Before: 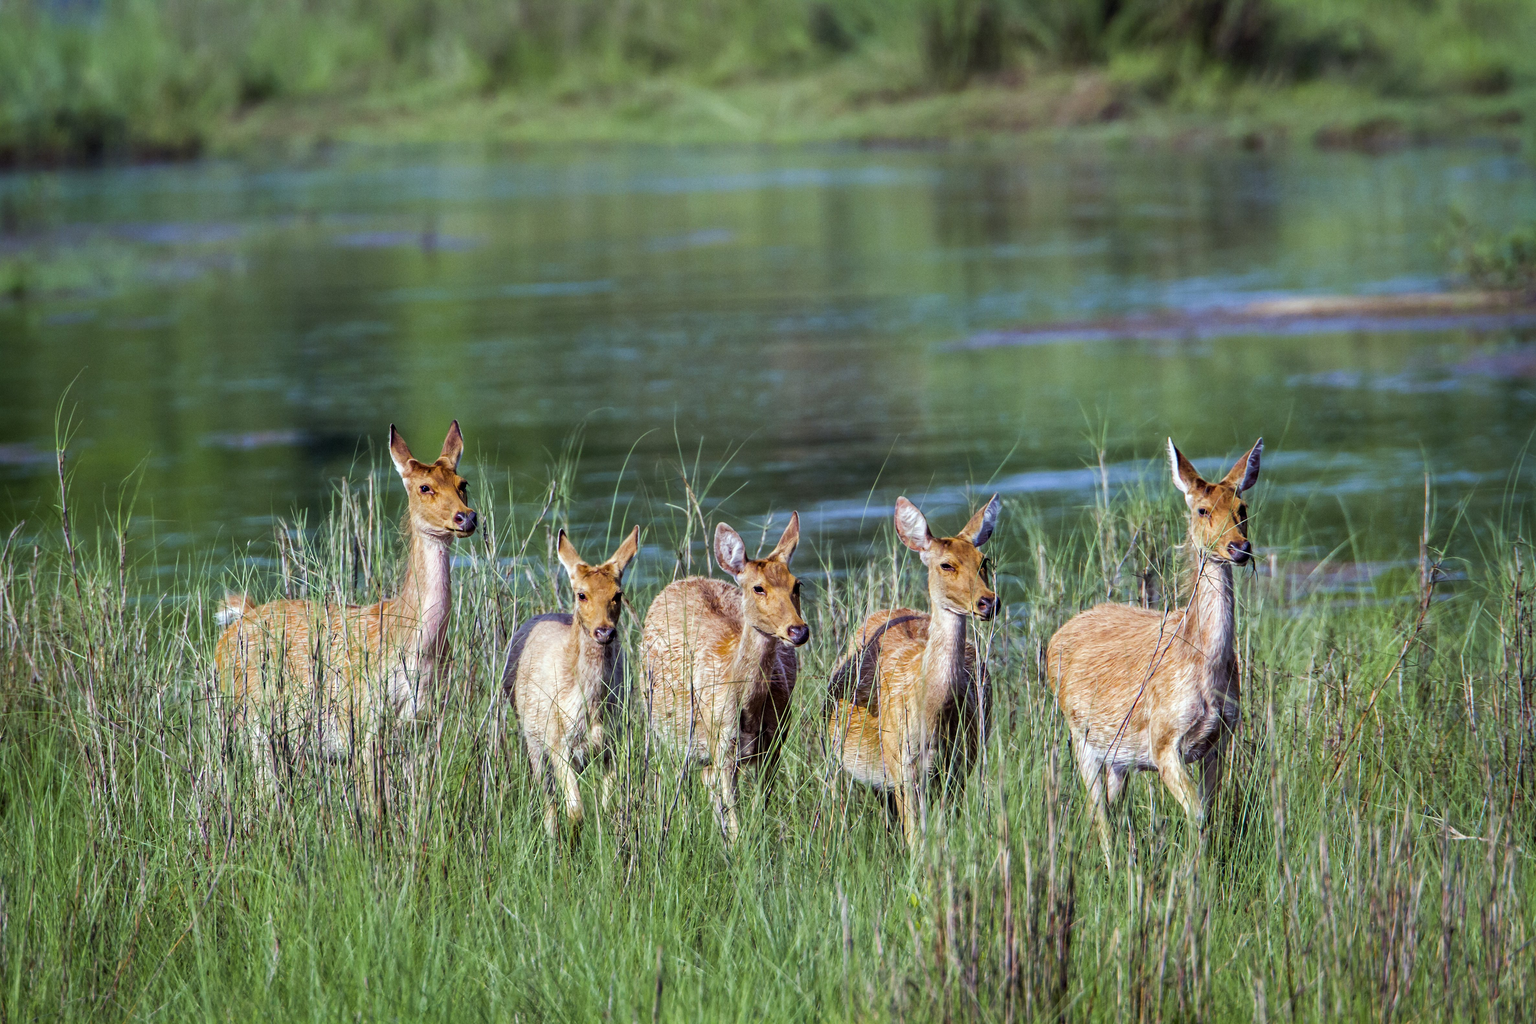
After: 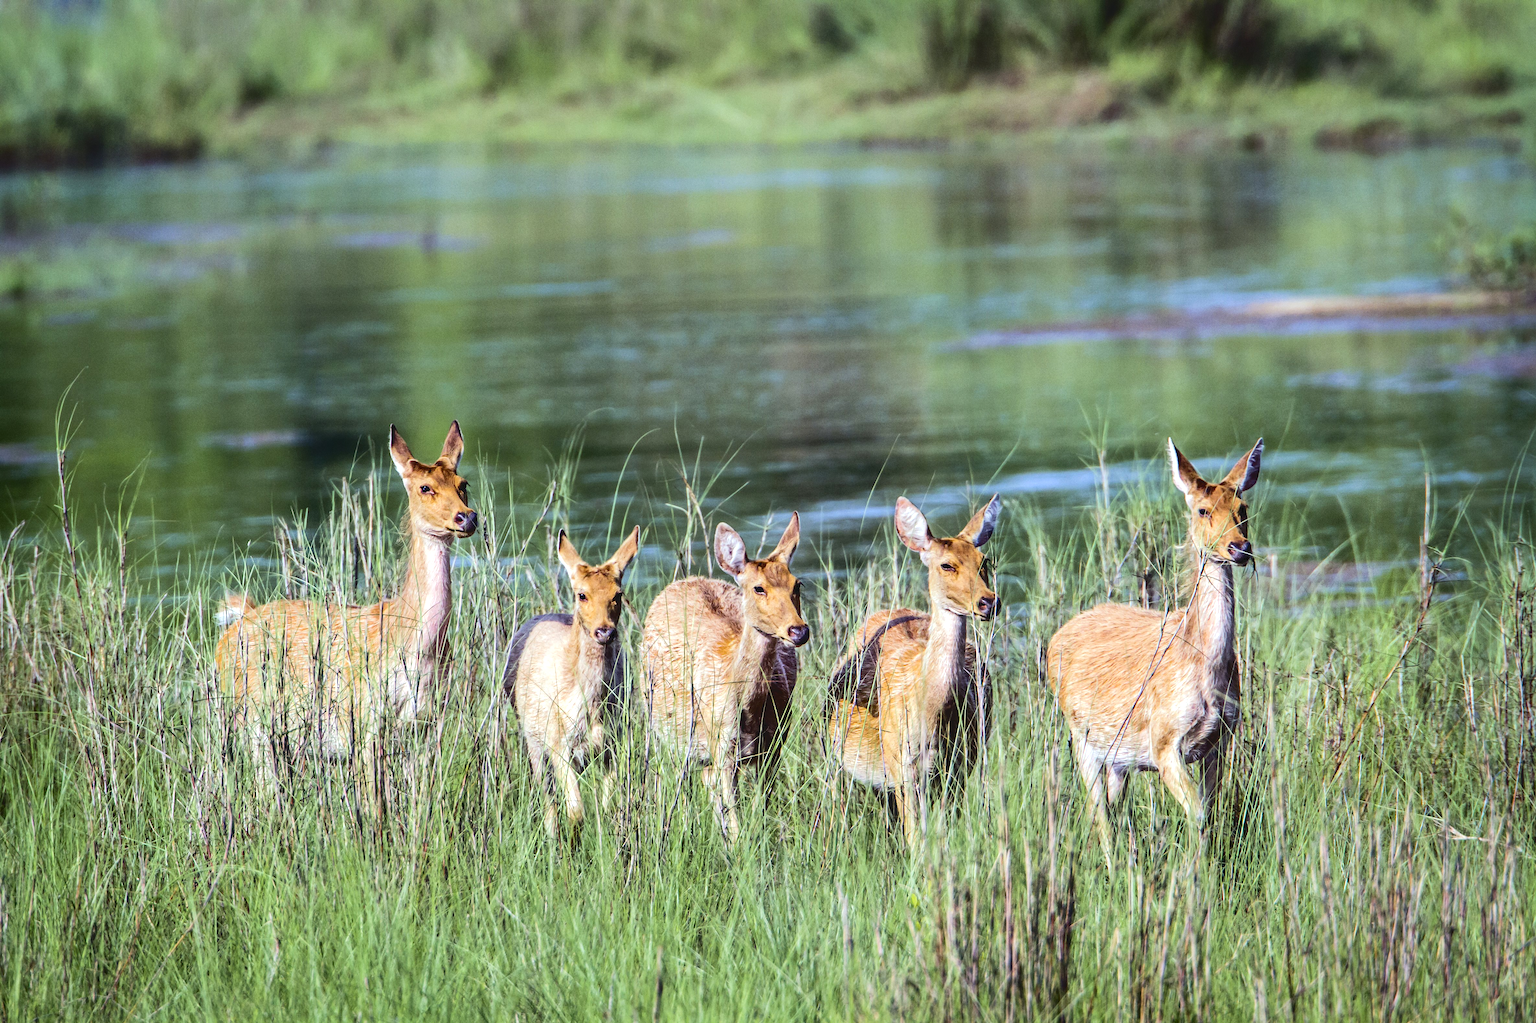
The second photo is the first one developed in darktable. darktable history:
exposure: exposure 0.298 EV, compensate exposure bias true, compensate highlight preservation false
tone curve: curves: ch0 [(0, 0) (0.003, 0.077) (0.011, 0.078) (0.025, 0.078) (0.044, 0.08) (0.069, 0.088) (0.1, 0.102) (0.136, 0.12) (0.177, 0.148) (0.224, 0.191) (0.277, 0.261) (0.335, 0.335) (0.399, 0.419) (0.468, 0.522) (0.543, 0.611) (0.623, 0.702) (0.709, 0.779) (0.801, 0.855) (0.898, 0.918) (1, 1)], color space Lab, independent channels
